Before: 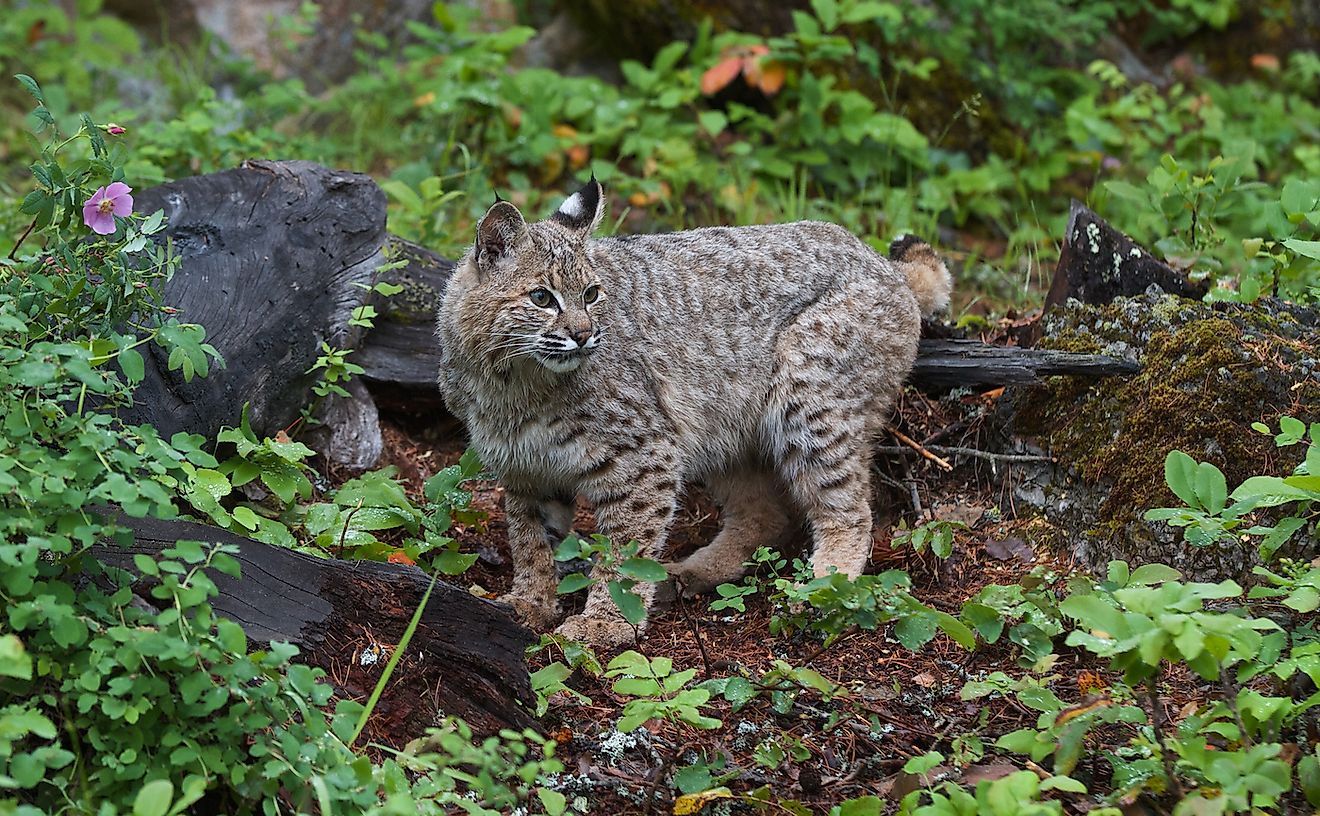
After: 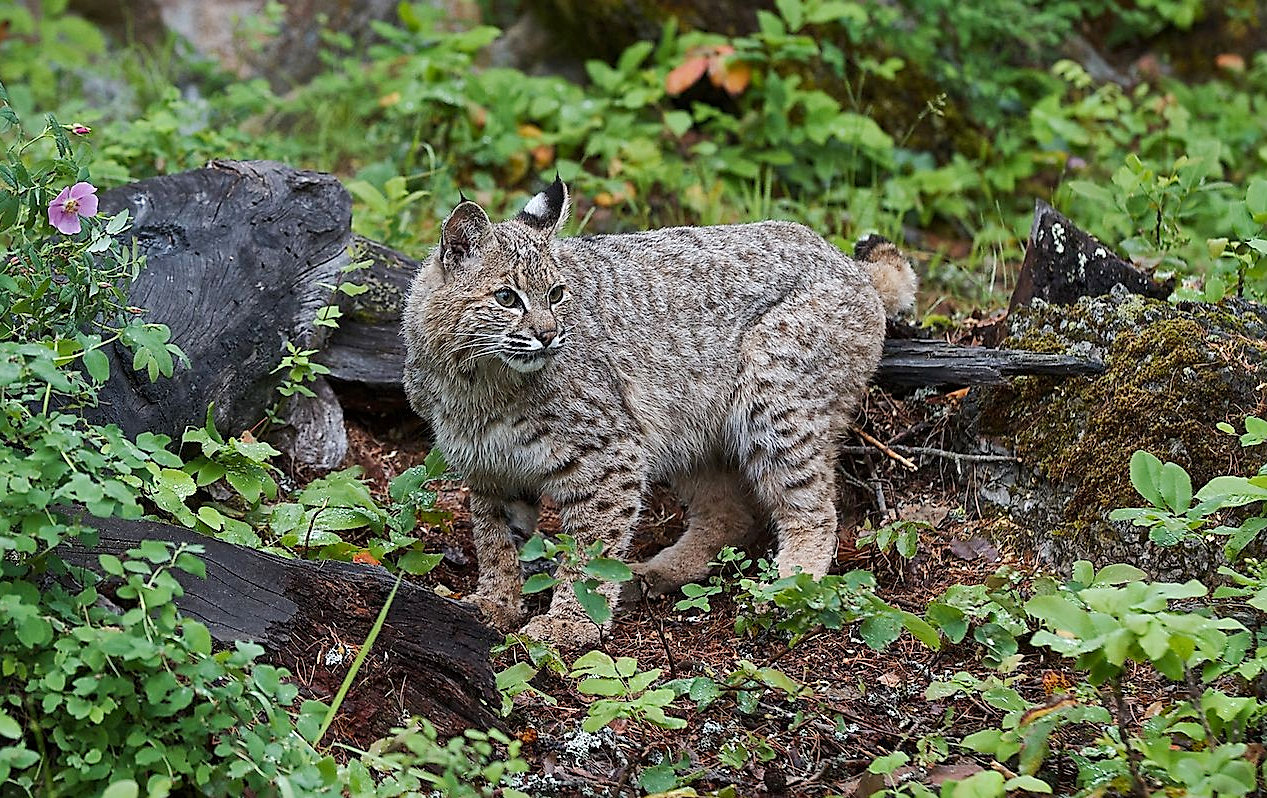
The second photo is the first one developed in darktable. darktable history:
sharpen: on, module defaults
base curve: curves: ch0 [(0, 0) (0.262, 0.32) (0.722, 0.705) (1, 1)], preserve colors none
crop and rotate: left 2.725%, right 1.271%, bottom 2.185%
local contrast: mode bilateral grid, contrast 20, coarseness 51, detail 119%, midtone range 0.2
